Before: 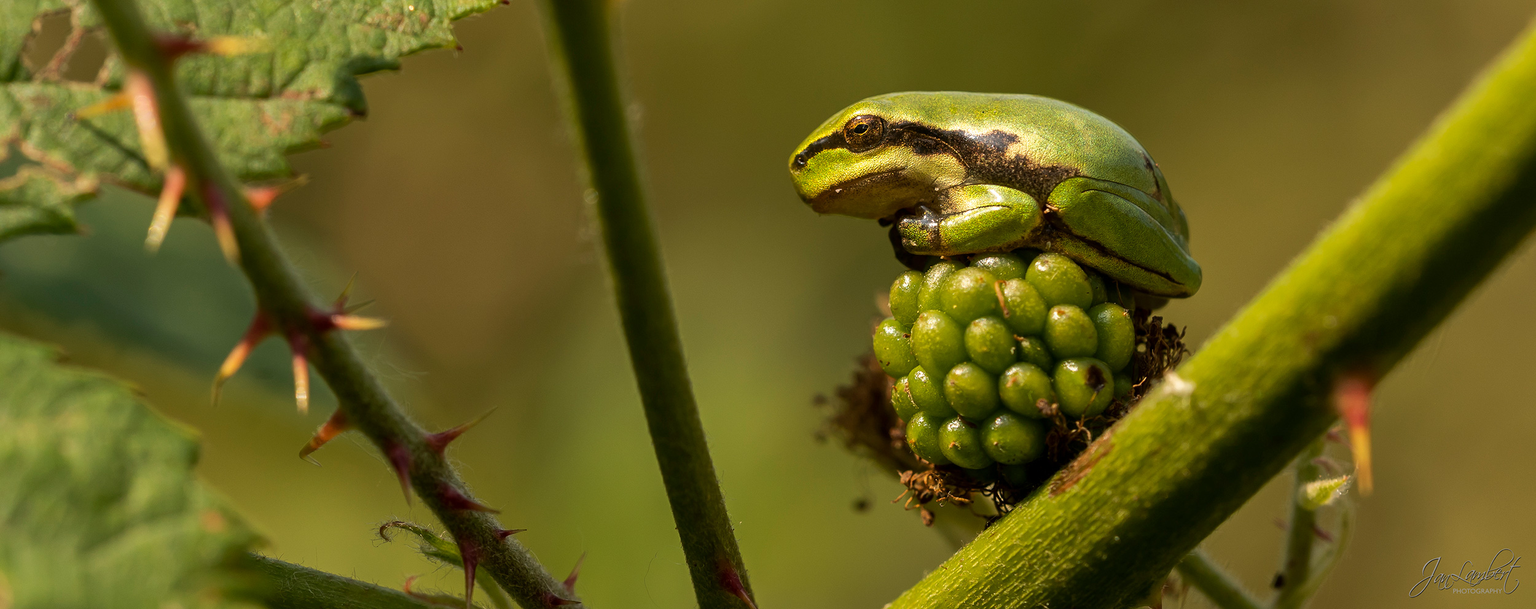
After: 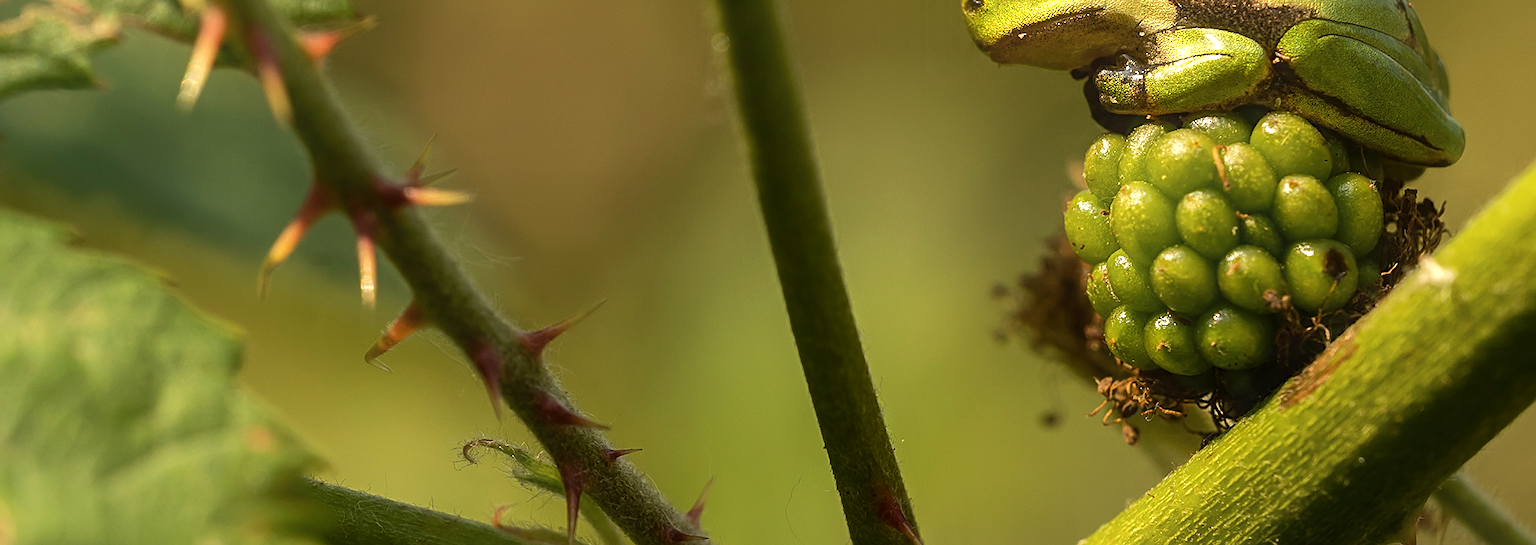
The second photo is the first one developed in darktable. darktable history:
crop: top 26.531%, right 17.959%
local contrast: detail 140%
sharpen: on, module defaults
exposure: black level correction -0.002, exposure 0.54 EV, compensate highlight preservation false
contrast equalizer: octaves 7, y [[0.6 ×6], [0.55 ×6], [0 ×6], [0 ×6], [0 ×6]], mix -1
